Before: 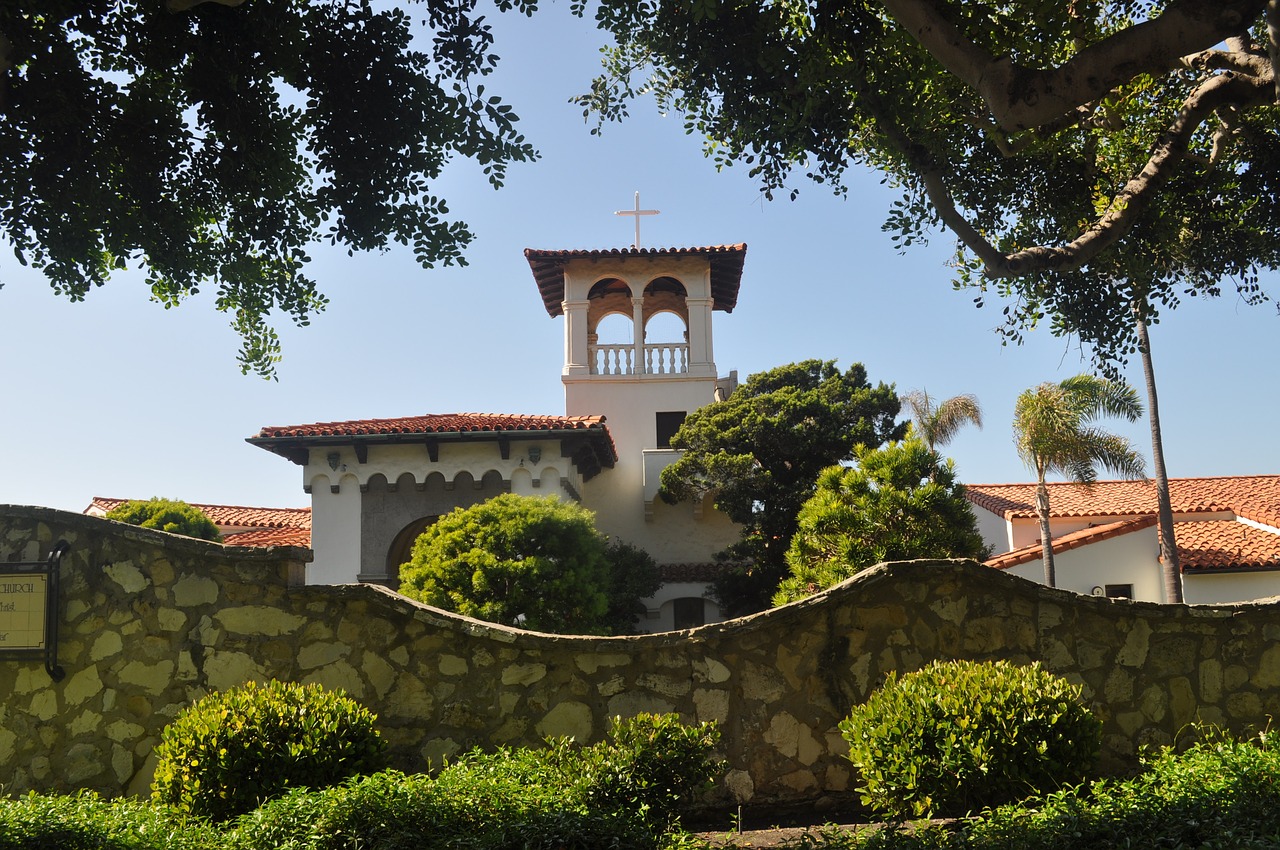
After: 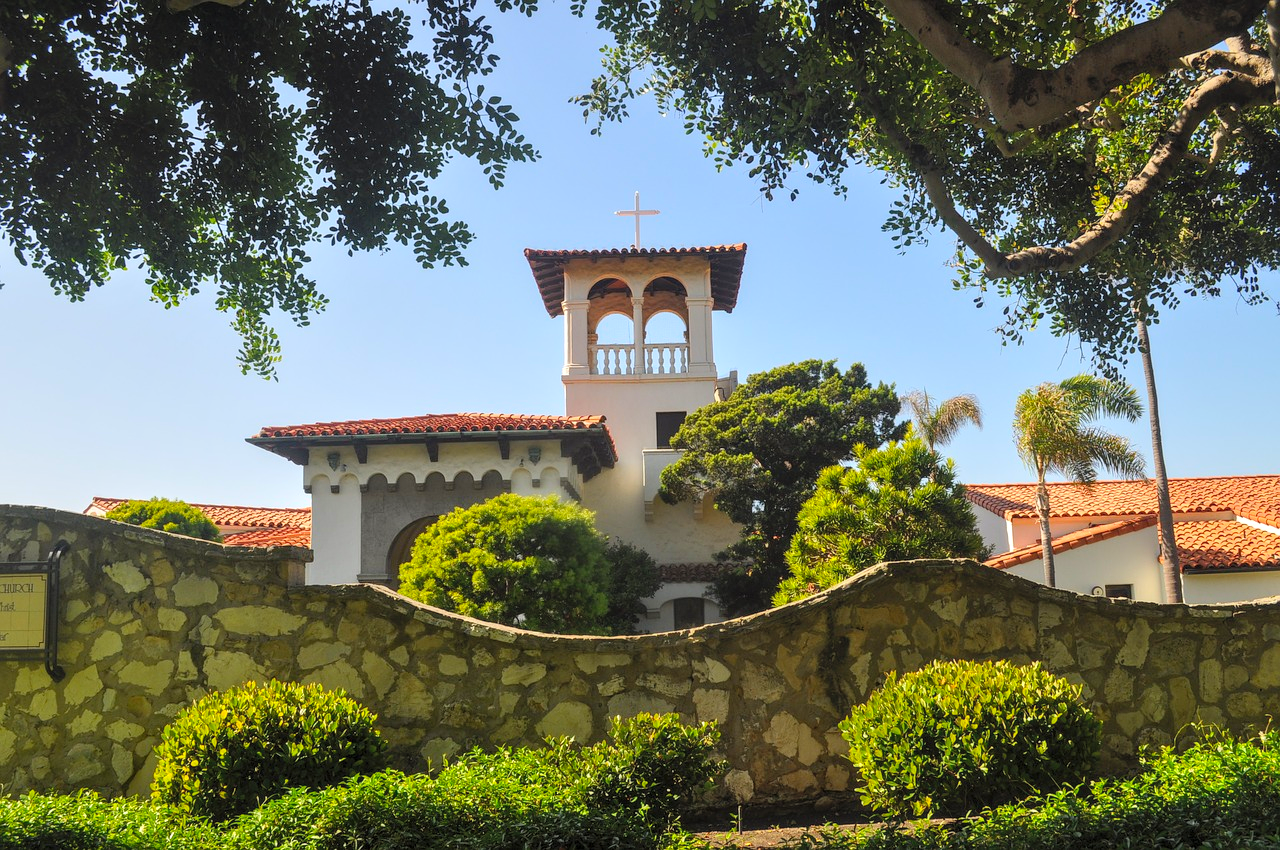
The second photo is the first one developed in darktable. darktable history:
local contrast: on, module defaults
contrast brightness saturation: contrast 0.07, brightness 0.18, saturation 0.4
